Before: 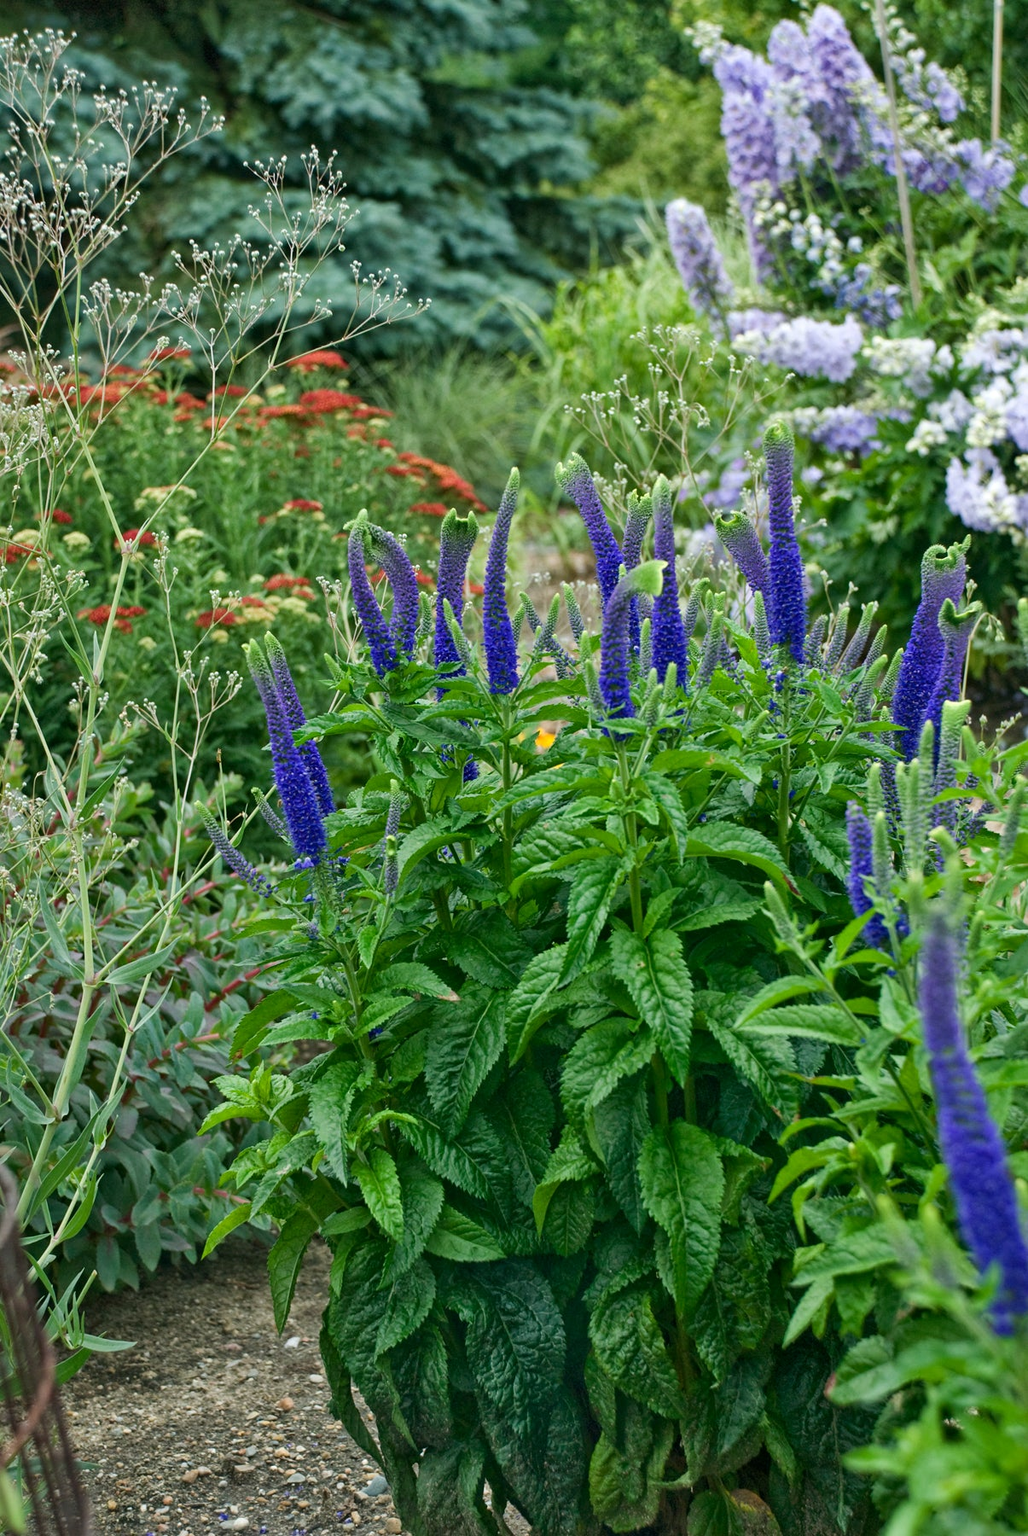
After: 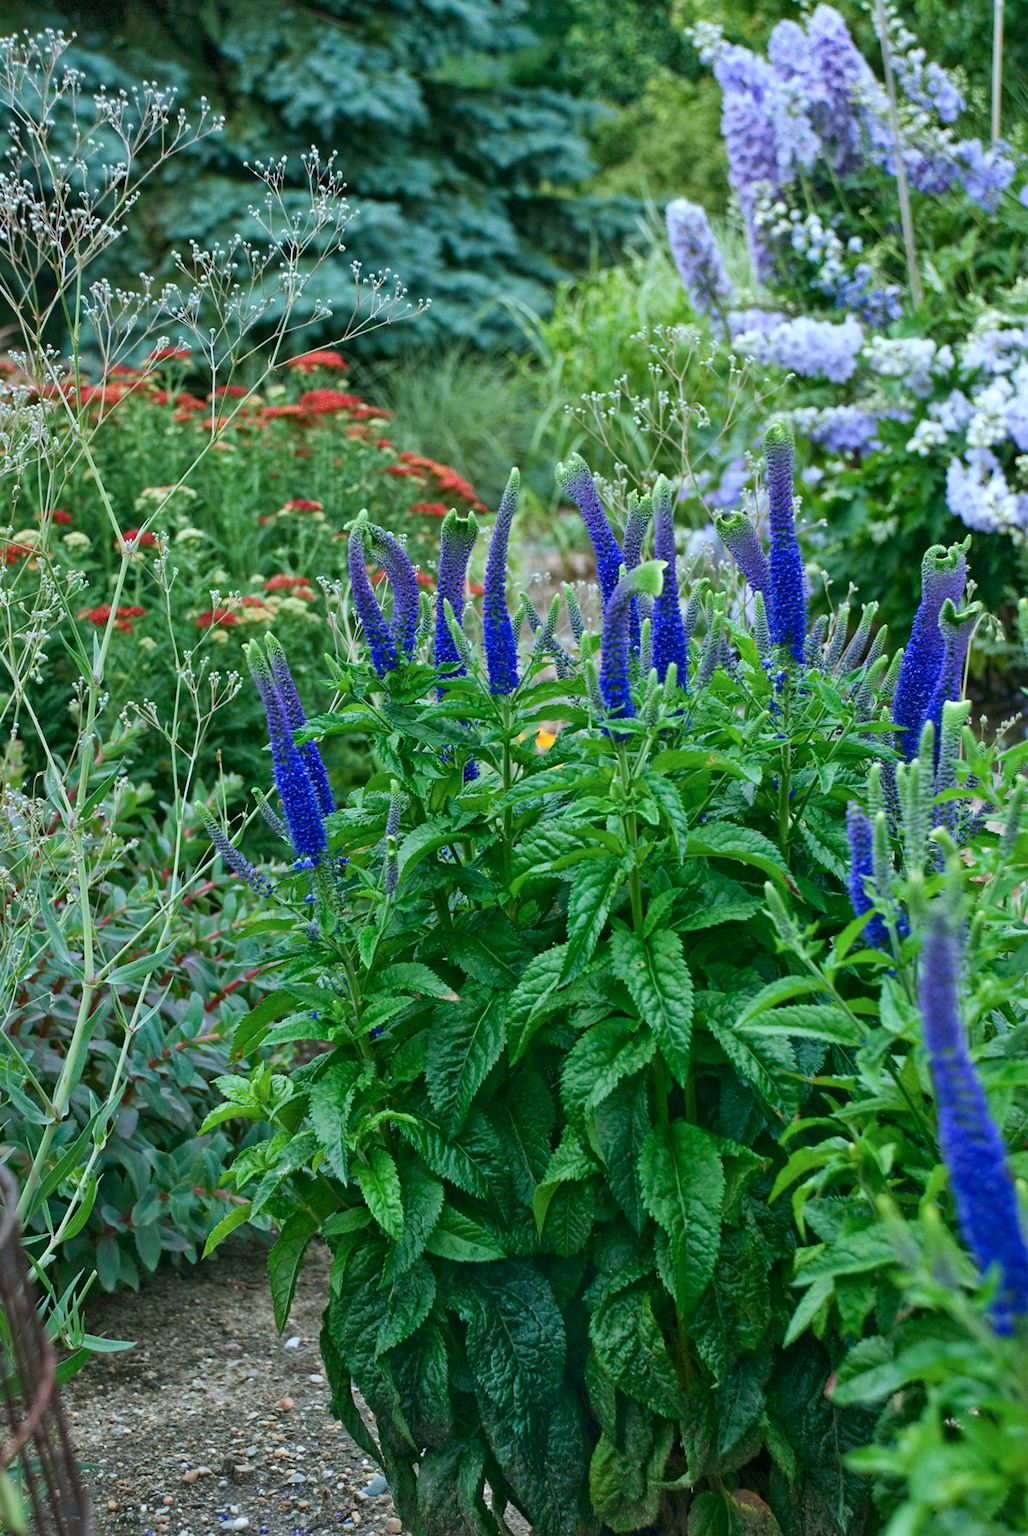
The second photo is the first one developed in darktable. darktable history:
contrast brightness saturation: saturation 0.1
color correction: highlights a* -2.24, highlights b* -18.1
